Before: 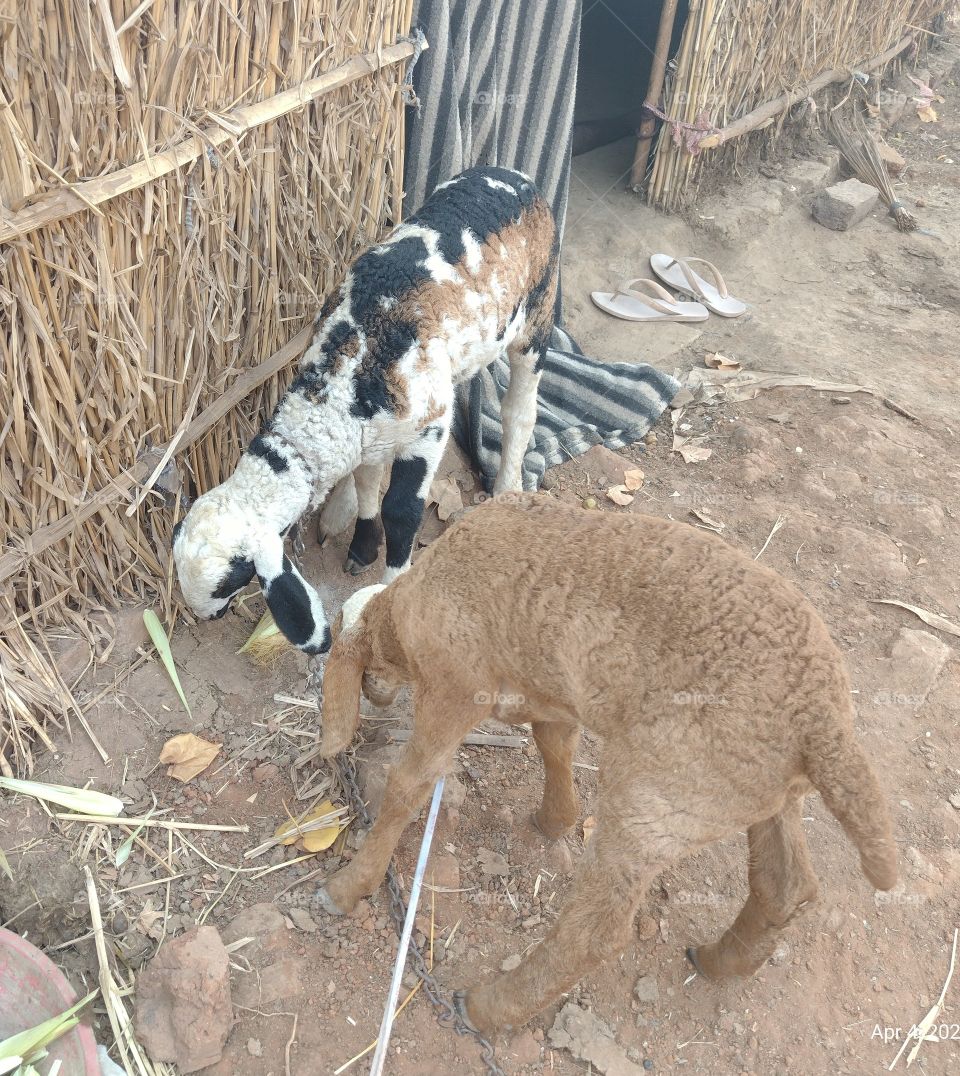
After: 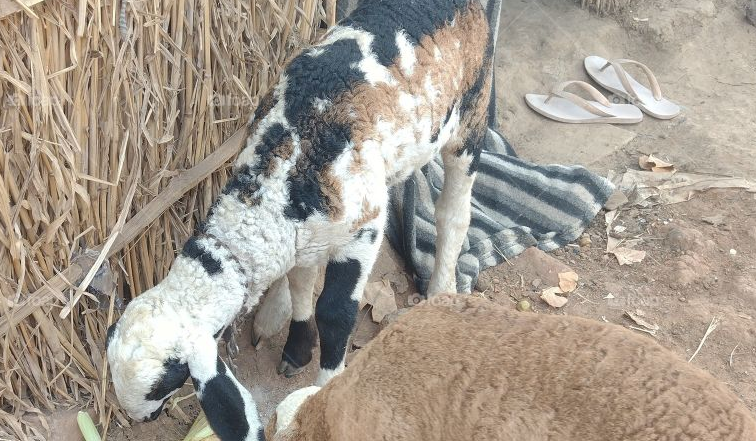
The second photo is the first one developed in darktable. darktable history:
crop: left 6.903%, top 18.424%, right 14.255%, bottom 40.574%
